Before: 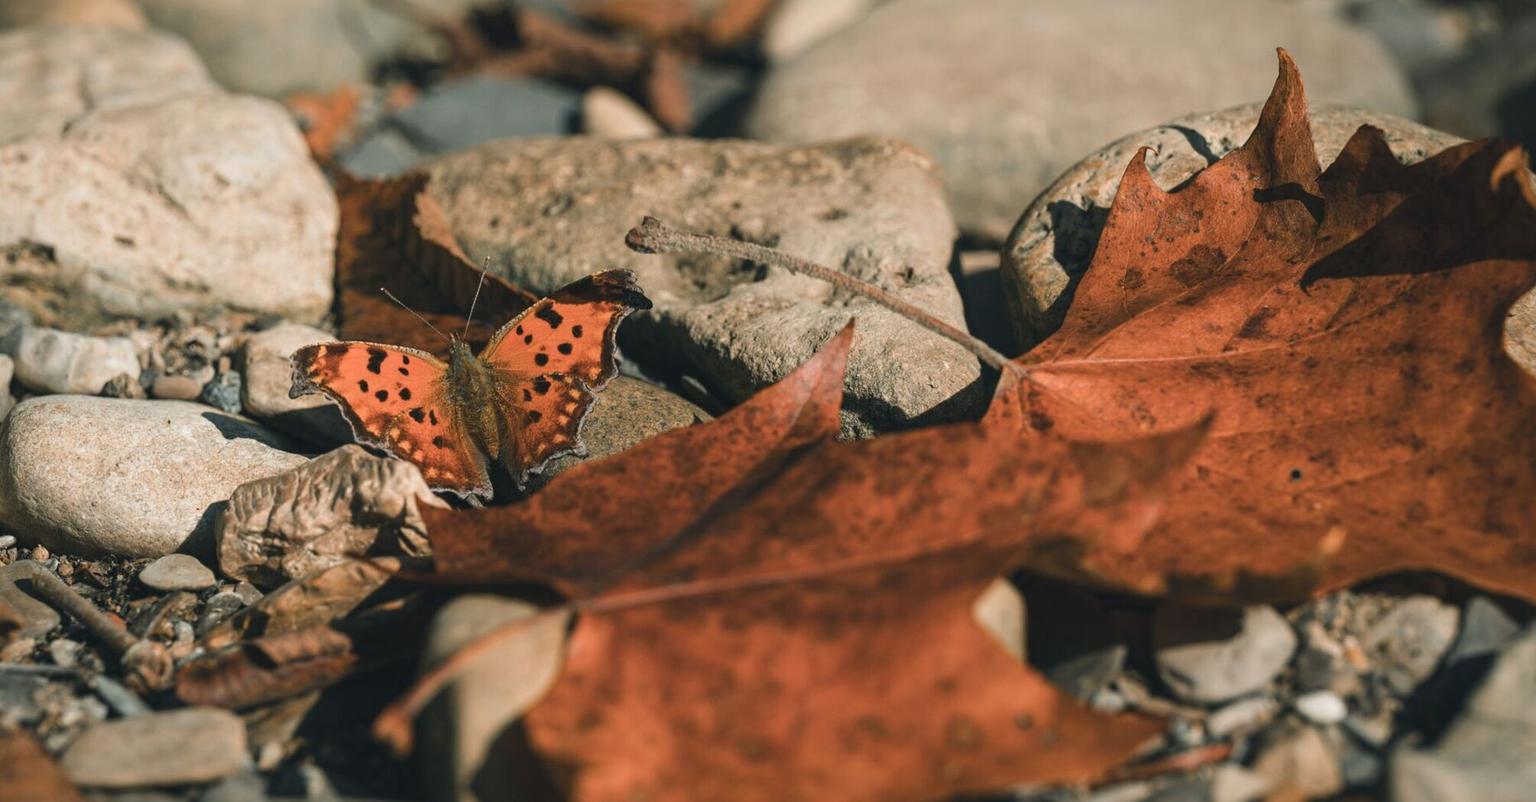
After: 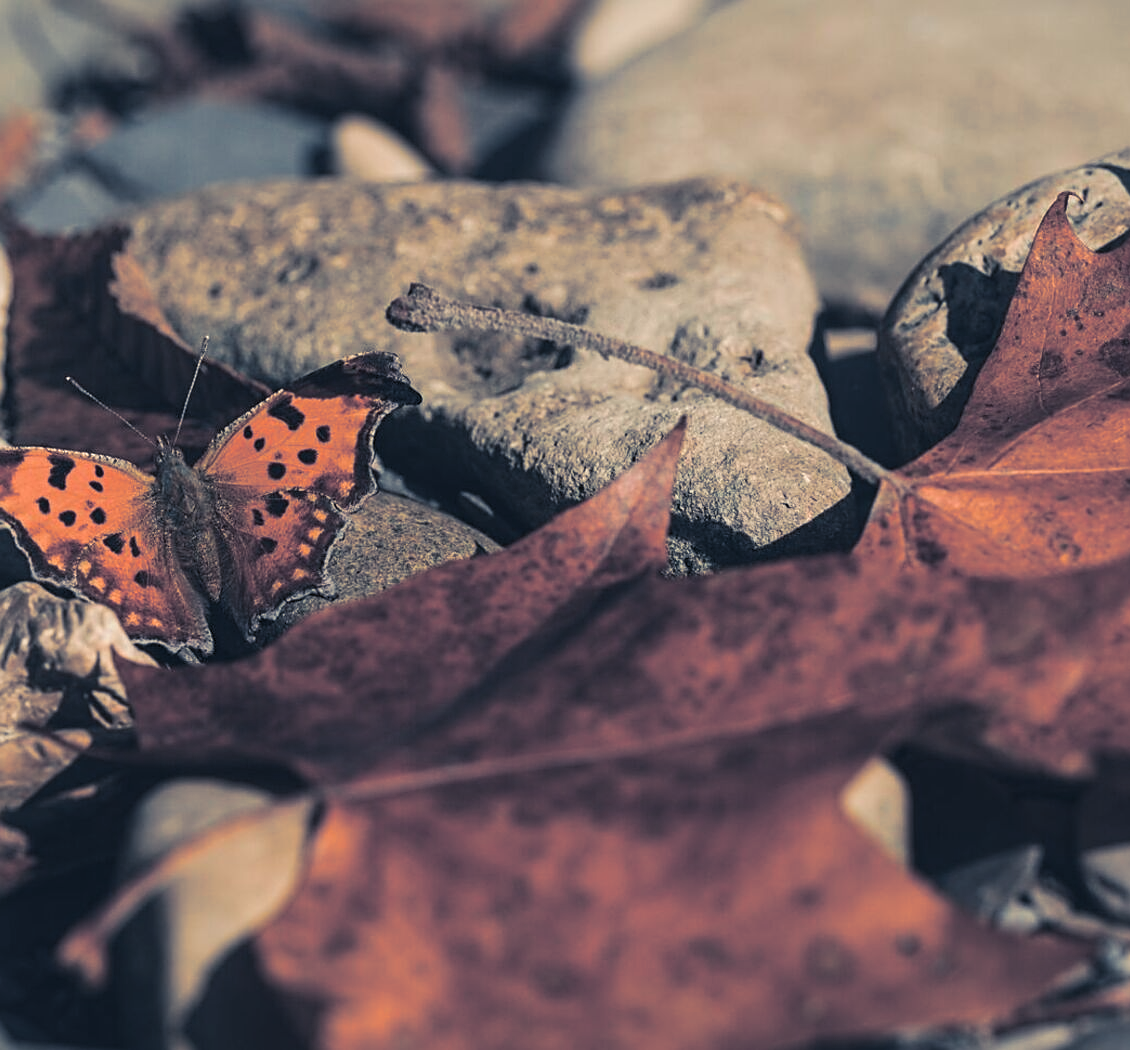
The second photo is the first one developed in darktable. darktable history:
split-toning: shadows › hue 230.4°
color balance: mode lift, gamma, gain (sRGB), lift [1, 1, 1.022, 1.026]
sharpen: on, module defaults
crop: left 21.496%, right 22.254%
